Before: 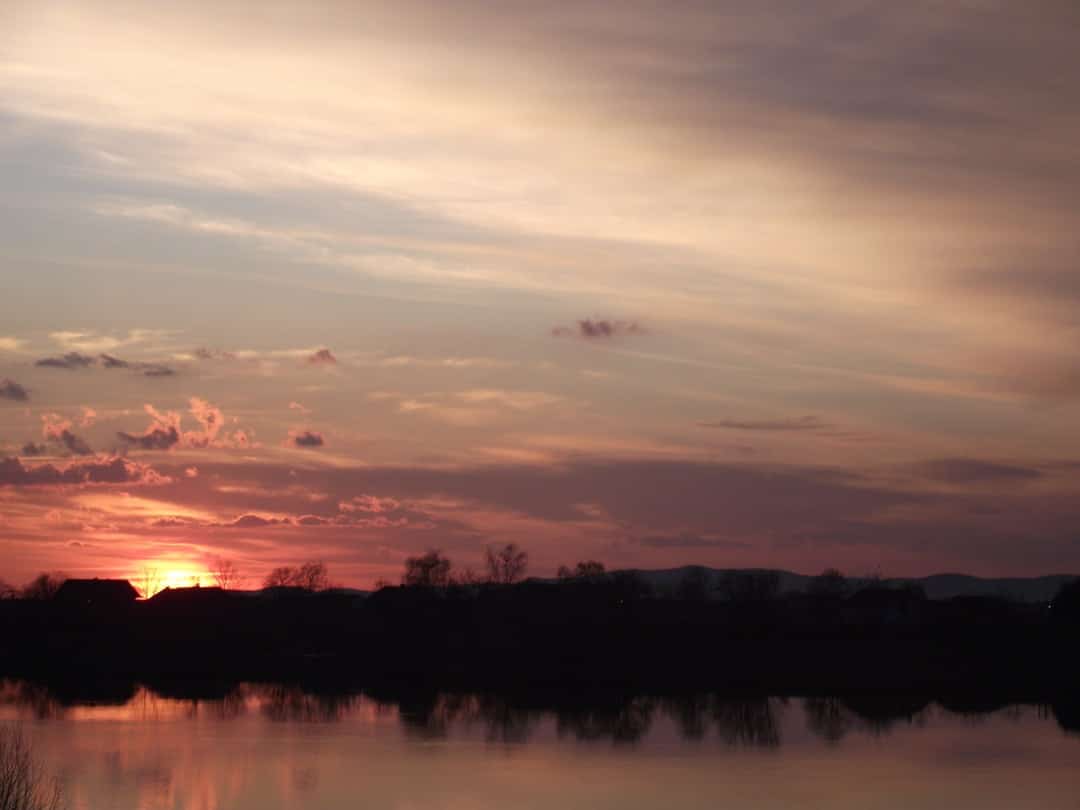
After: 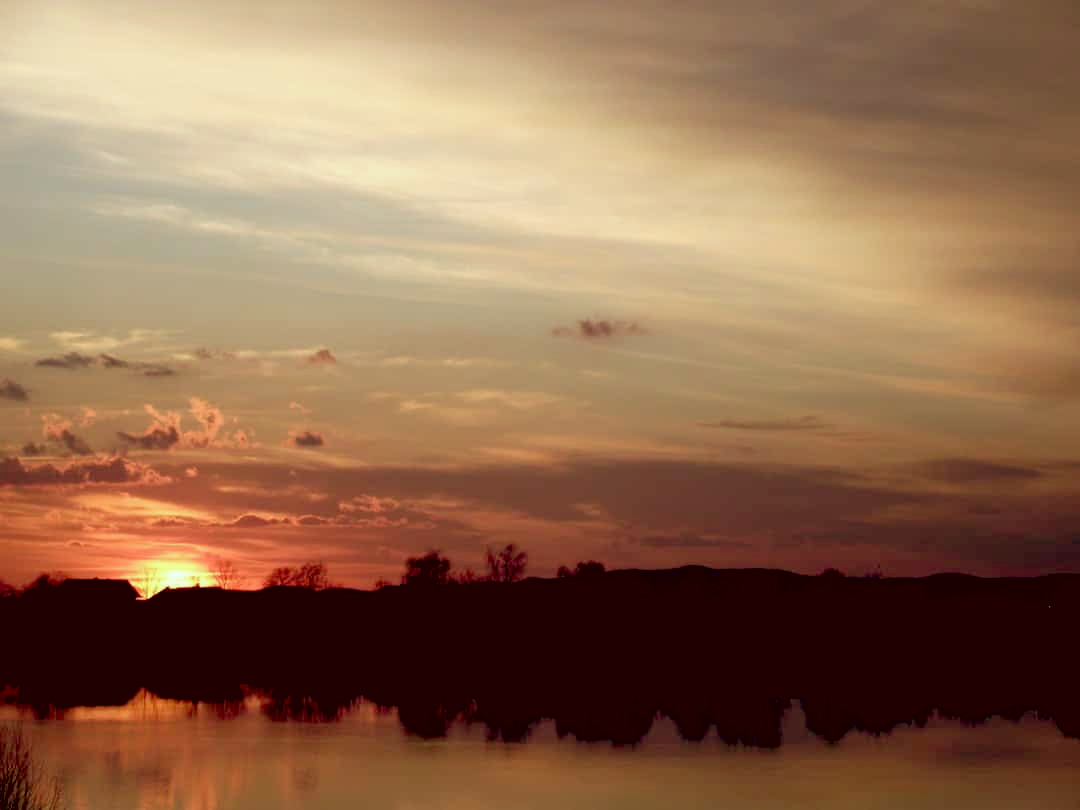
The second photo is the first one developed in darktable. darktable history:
color balance: lift [0.975, 0.993, 1, 1.015], gamma [1.1, 1, 1, 0.945], gain [1, 1.04, 1, 0.95]
color correction: highlights a* -5.94, highlights b* 9.48, shadows a* 10.12, shadows b* 23.94
color calibration: illuminant custom, x 0.368, y 0.373, temperature 4330.32 K
